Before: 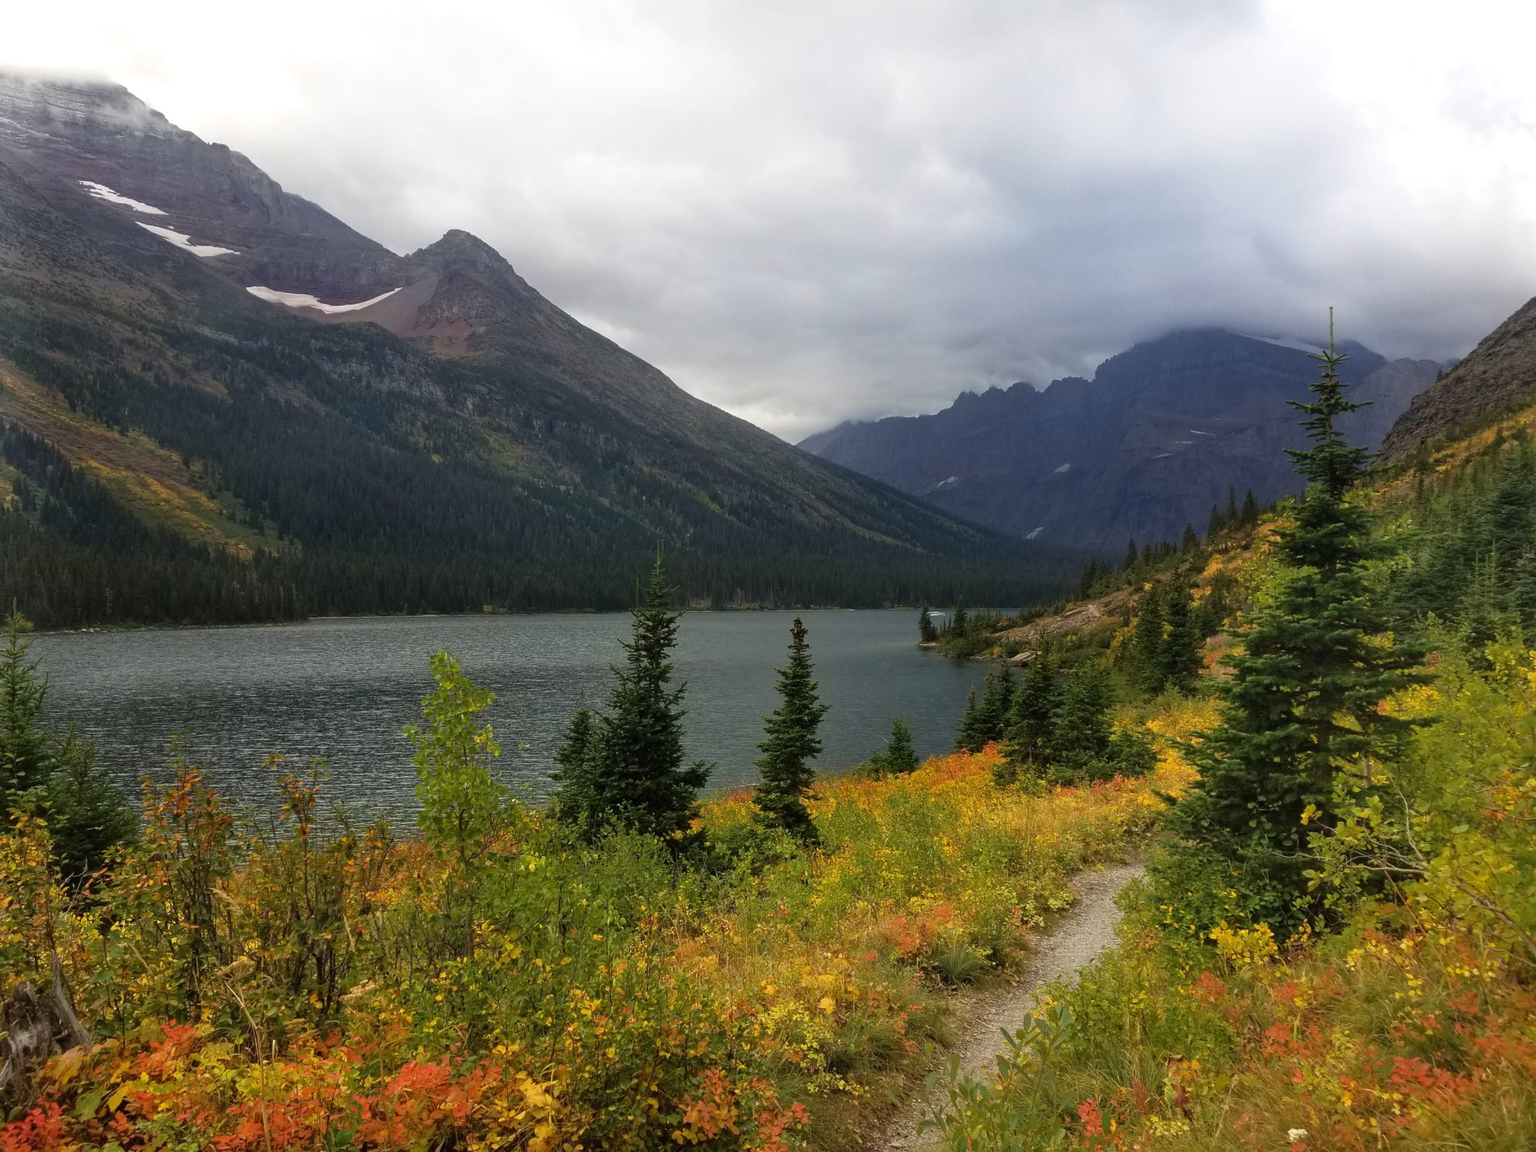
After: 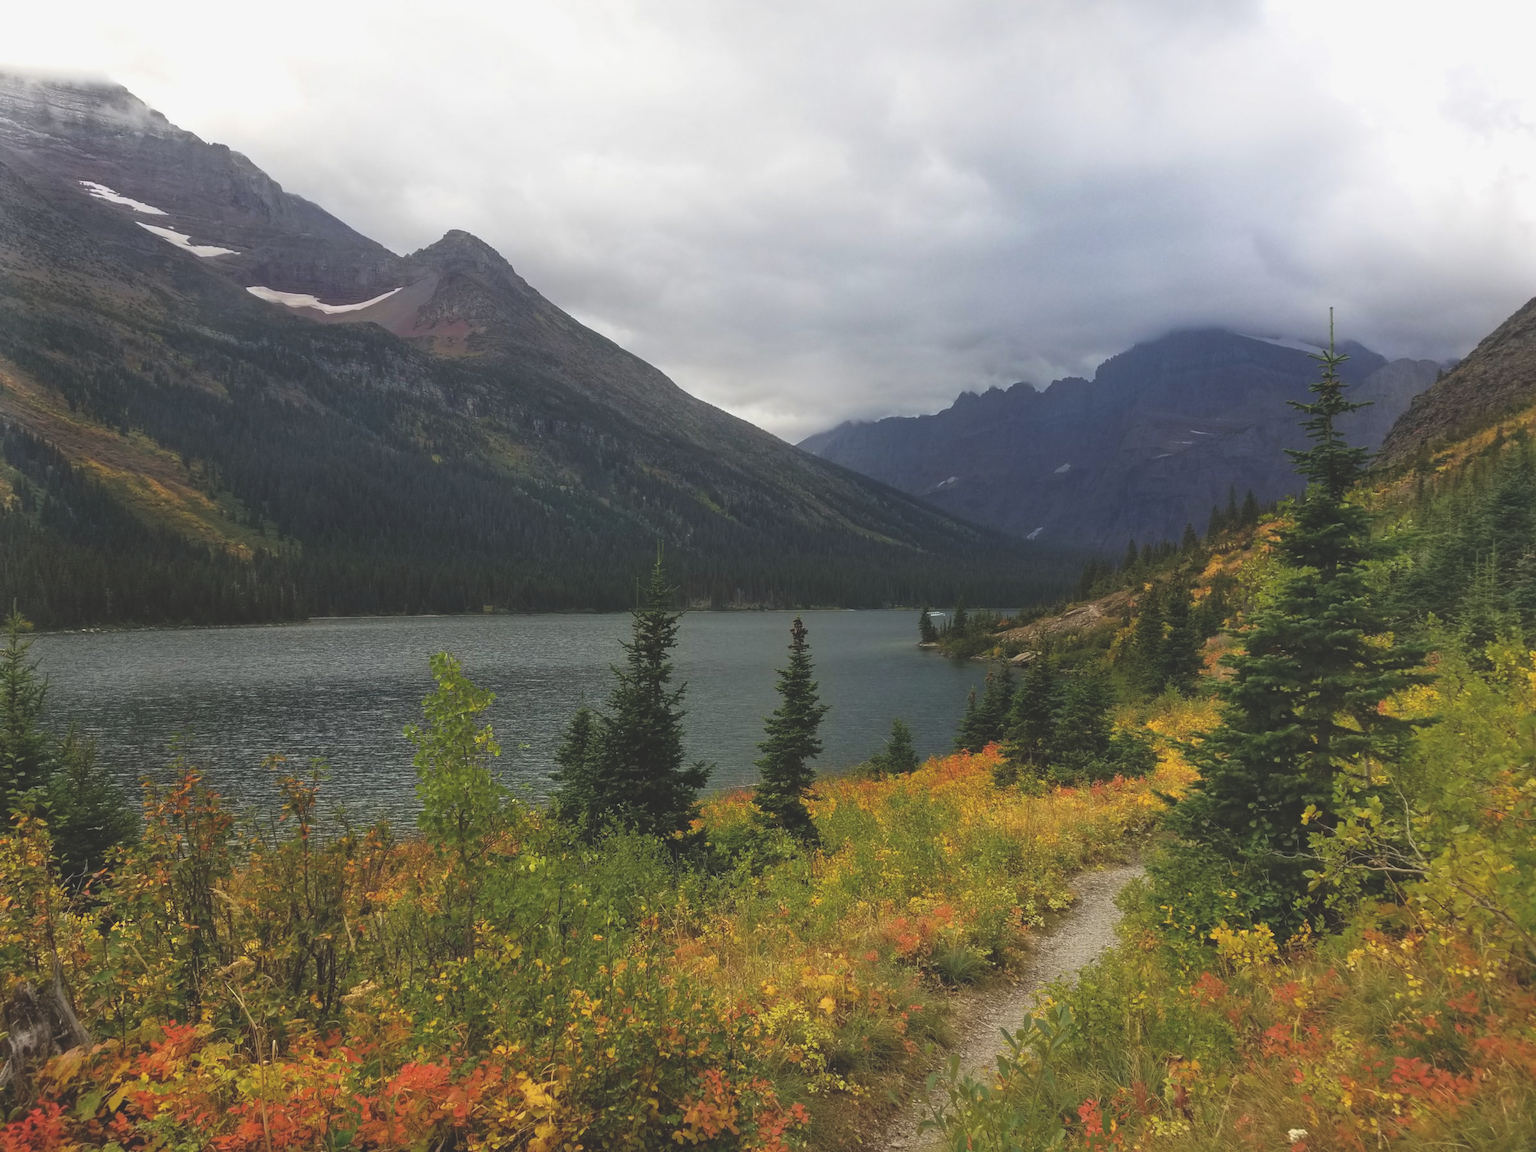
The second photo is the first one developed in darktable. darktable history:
exposure: black level correction -0.025, exposure -0.117 EV, compensate highlight preservation false
